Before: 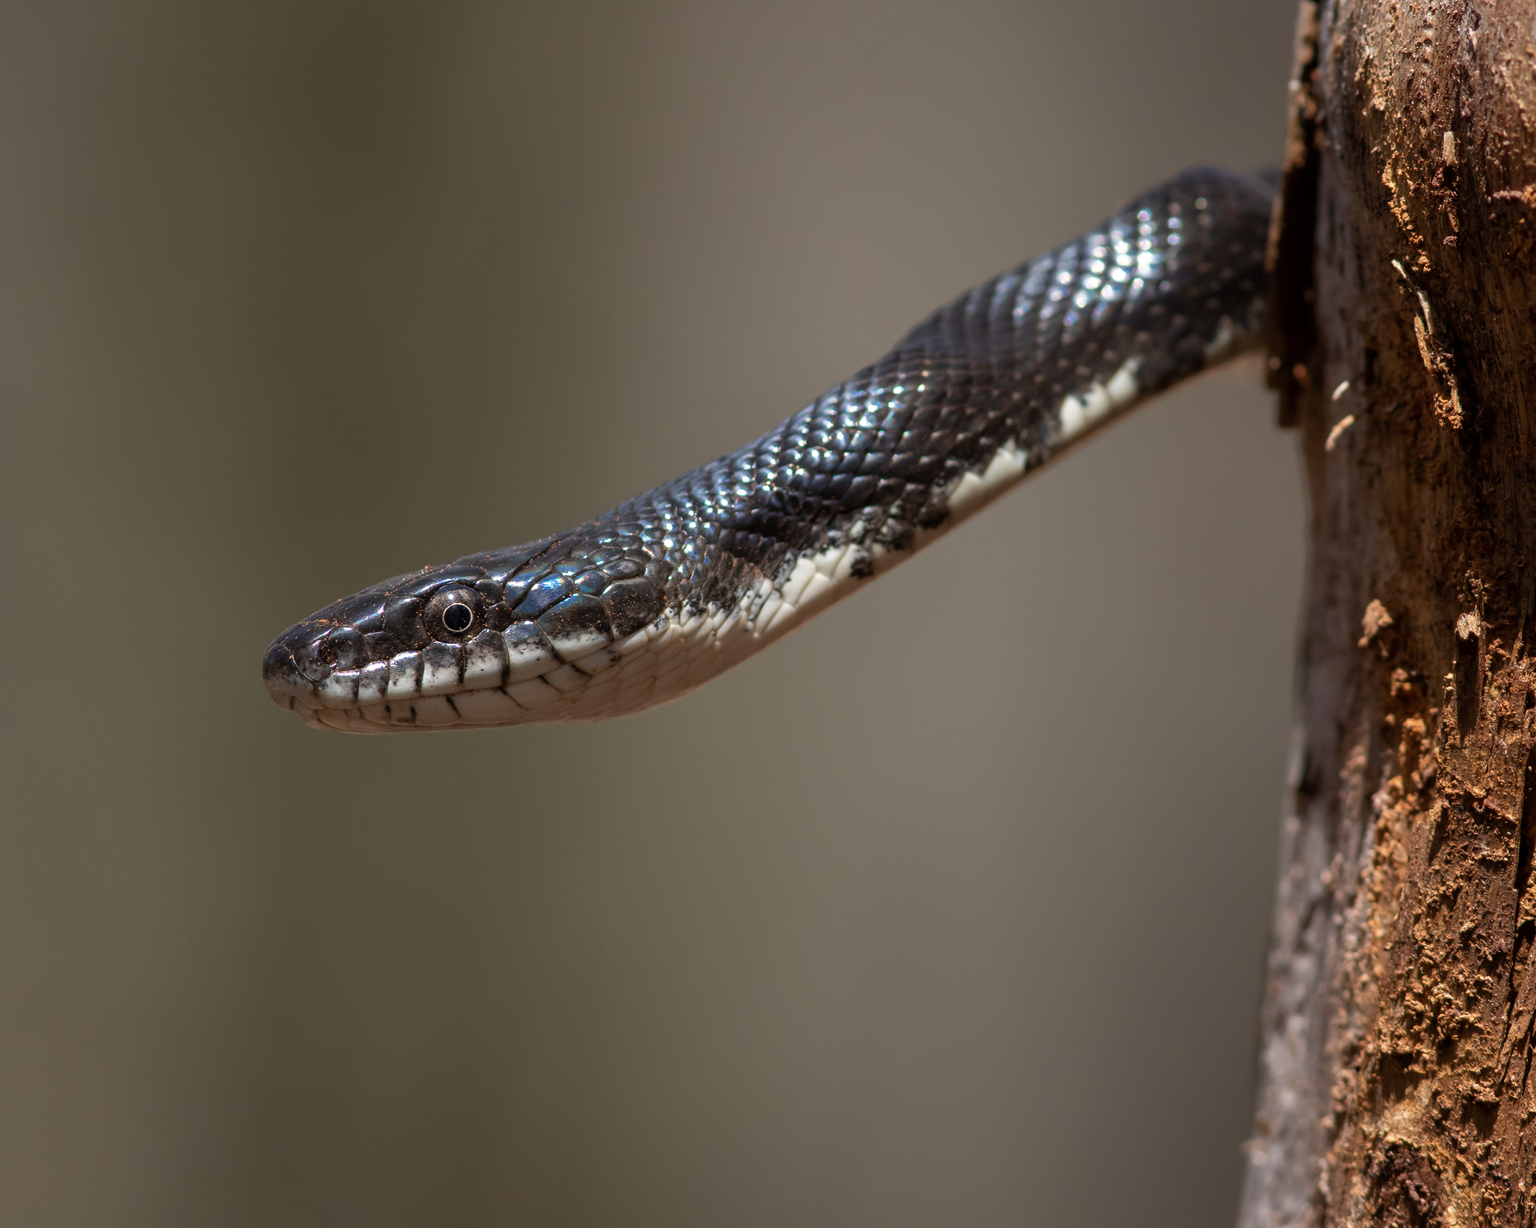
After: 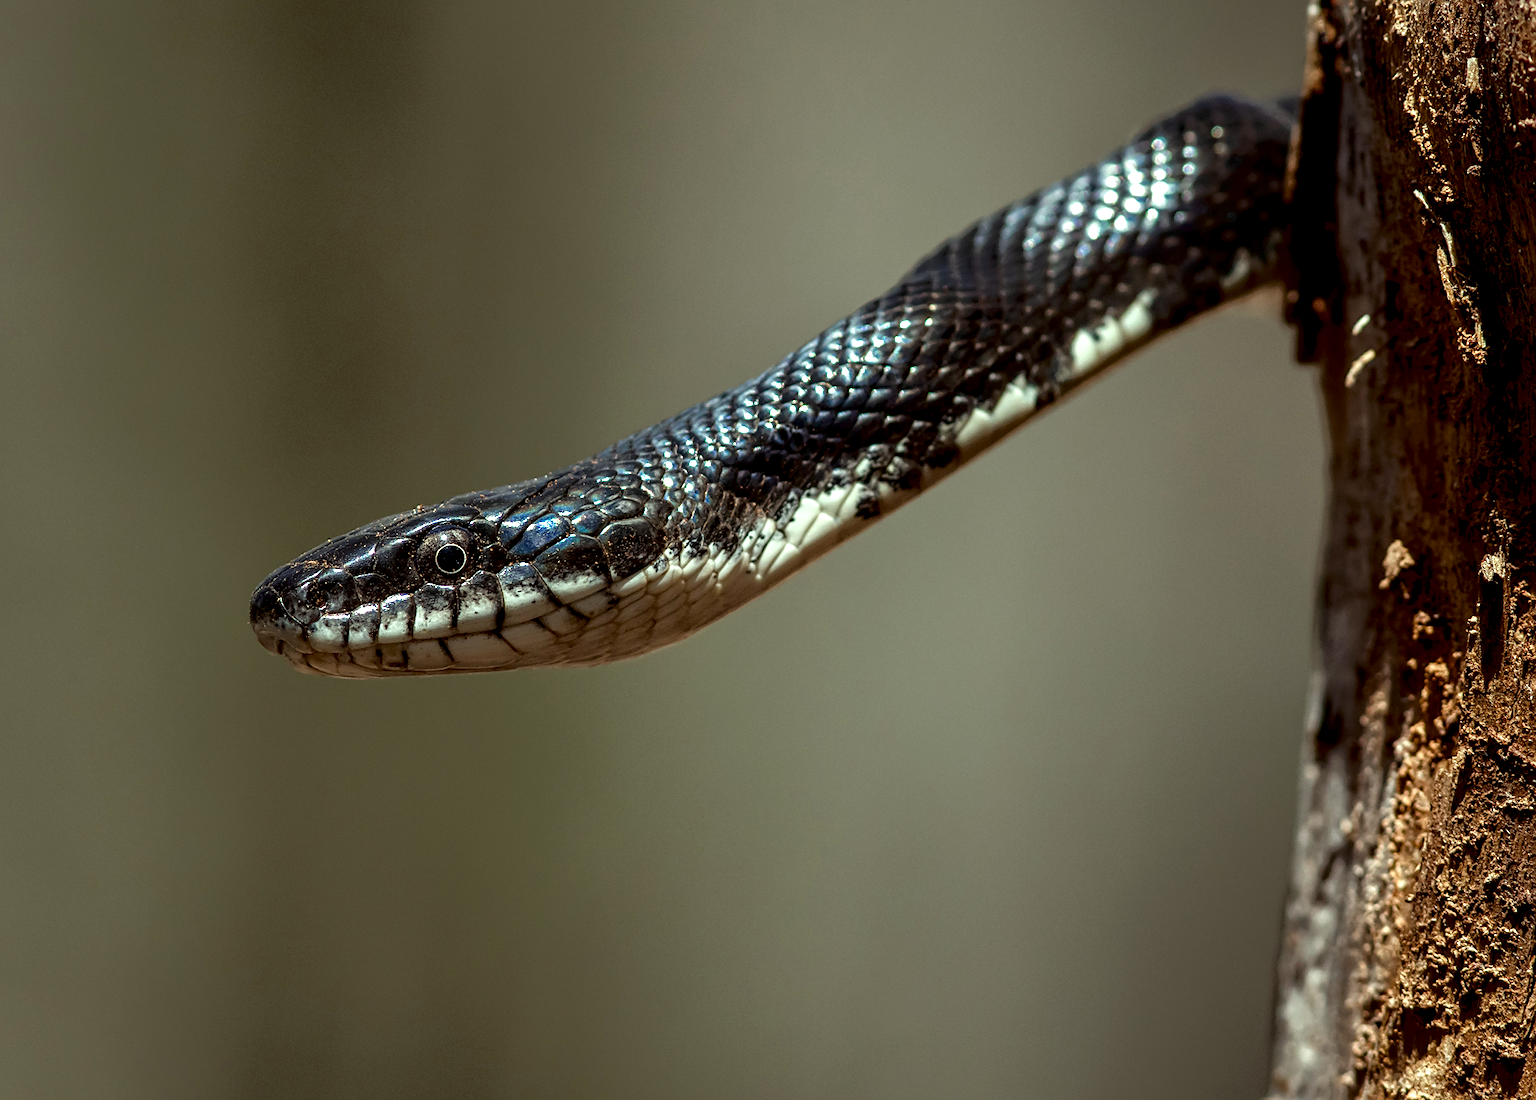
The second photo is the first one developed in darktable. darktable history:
tone equalizer: on, module defaults
crop: left 1.359%, top 6.178%, right 1.579%, bottom 6.866%
local contrast: highlights 60%, shadows 61%, detail 160%
sharpen: on, module defaults
tone curve: curves: ch0 [(0, 0) (0.003, 0.026) (0.011, 0.024) (0.025, 0.022) (0.044, 0.031) (0.069, 0.067) (0.1, 0.094) (0.136, 0.102) (0.177, 0.14) (0.224, 0.189) (0.277, 0.238) (0.335, 0.325) (0.399, 0.379) (0.468, 0.453) (0.543, 0.528) (0.623, 0.609) (0.709, 0.695) (0.801, 0.793) (0.898, 0.898) (1, 1)], color space Lab, independent channels, preserve colors none
color balance rgb: power › hue 328.82°, highlights gain › luminance 15.174%, highlights gain › chroma 6.957%, highlights gain › hue 127.68°, global offset › luminance 0.275%, perceptual saturation grading › global saturation 20%, perceptual saturation grading › highlights -50.092%, perceptual saturation grading › shadows 30.205%
color correction: highlights b* -0.05, saturation 0.979
